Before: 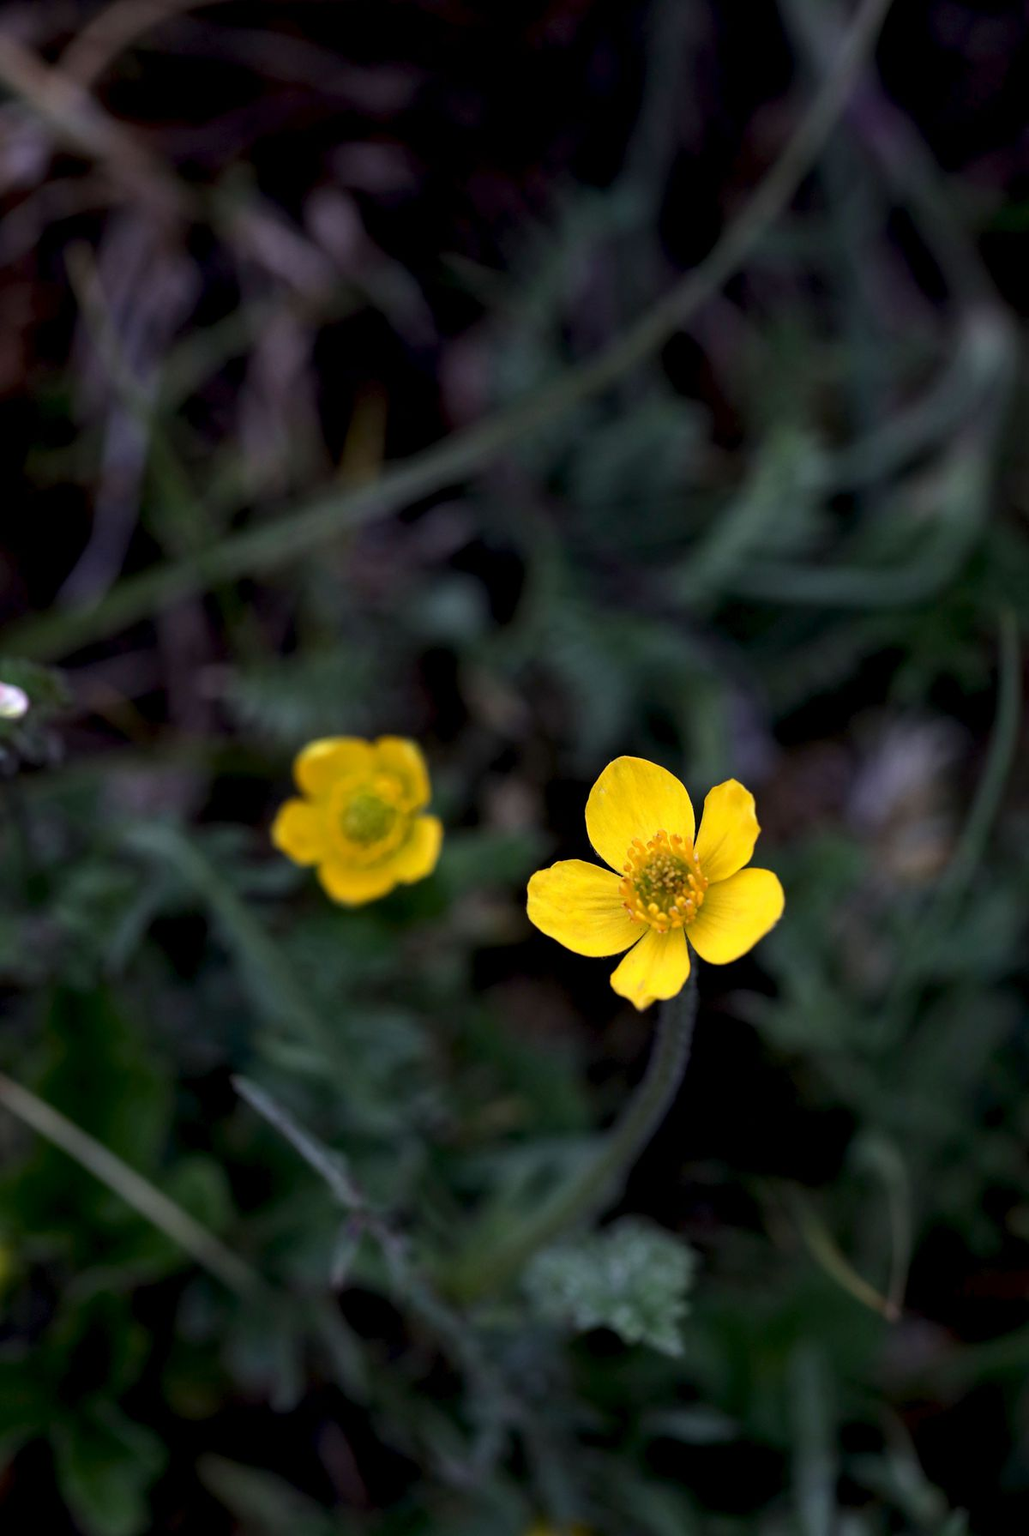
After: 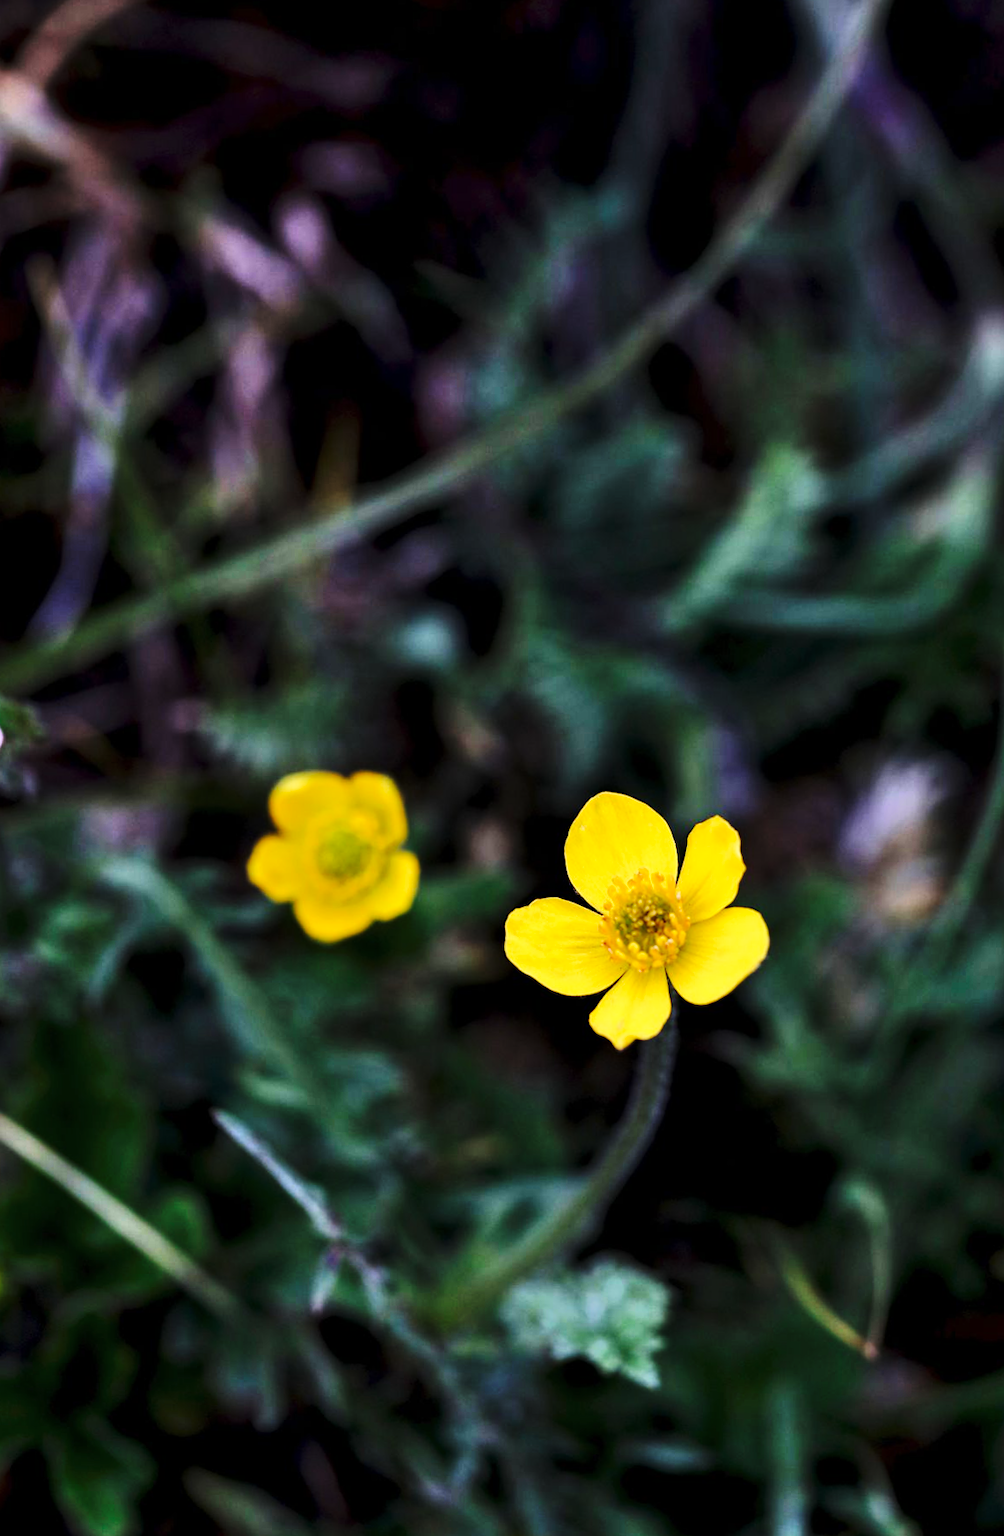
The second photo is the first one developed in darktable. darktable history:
rotate and perspective: rotation 0.074°, lens shift (vertical) 0.096, lens shift (horizontal) -0.041, crop left 0.043, crop right 0.952, crop top 0.024, crop bottom 0.979
base curve: curves: ch0 [(0, 0) (0.036, 0.025) (0.121, 0.166) (0.206, 0.329) (0.605, 0.79) (1, 1)], preserve colors none
shadows and highlights: shadows 52.34, highlights -28.23, soften with gaussian
